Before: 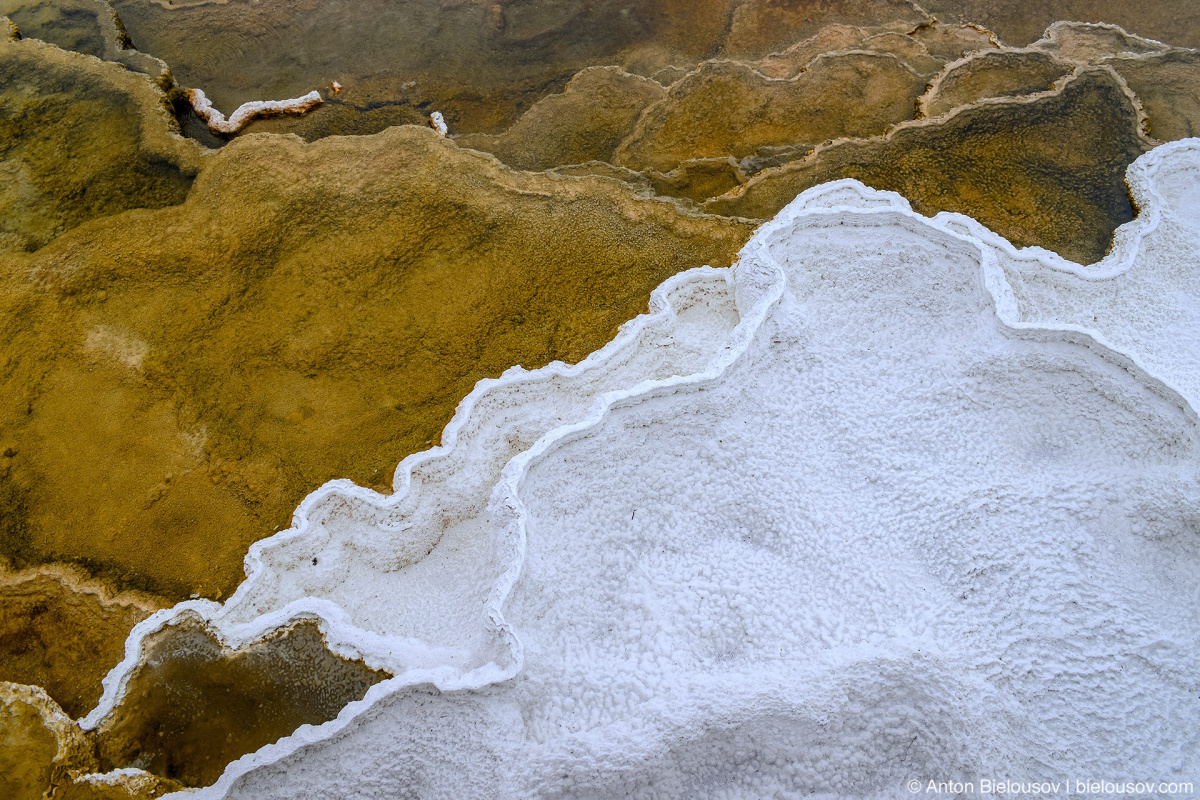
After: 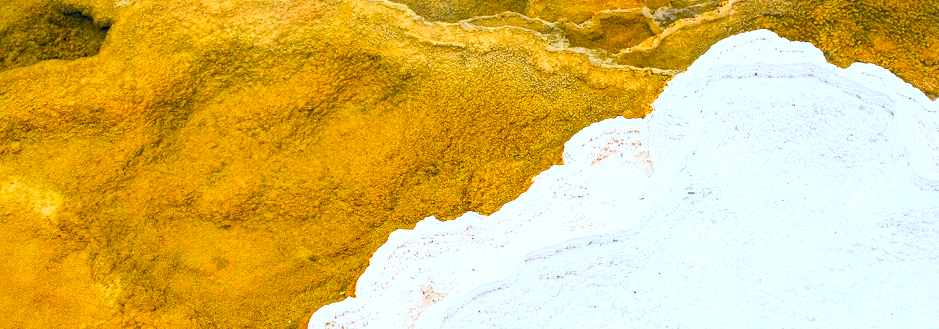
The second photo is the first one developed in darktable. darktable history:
crop: left 7.246%, top 18.656%, right 14.431%, bottom 40.182%
contrast brightness saturation: contrast 0.196, brightness 0.192, saturation 0.785
exposure: black level correction 0.001, exposure 0.193 EV, compensate highlight preservation false
levels: levels [0.044, 0.416, 0.908]
